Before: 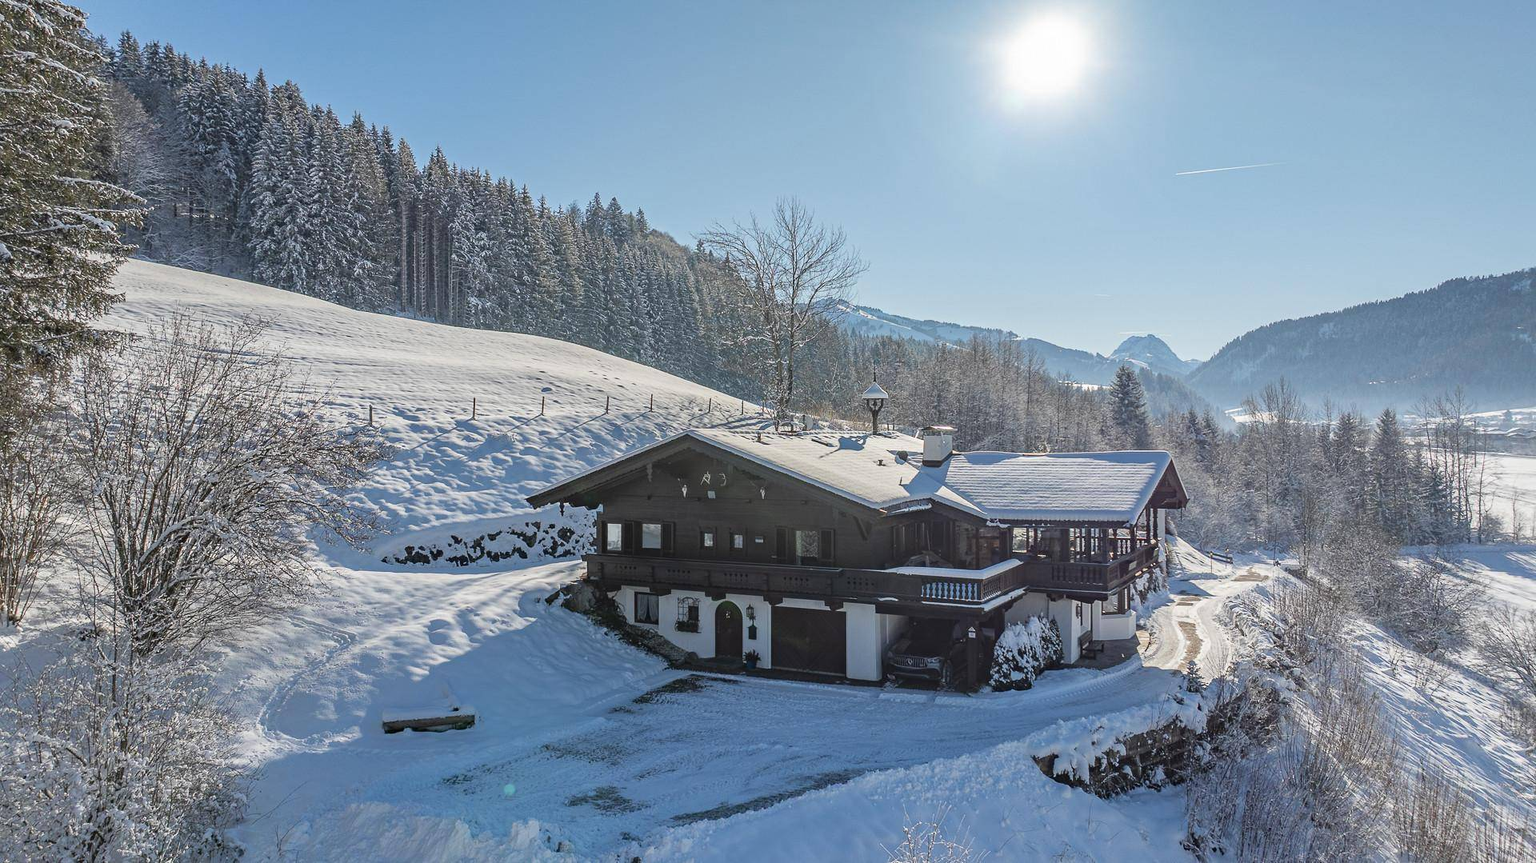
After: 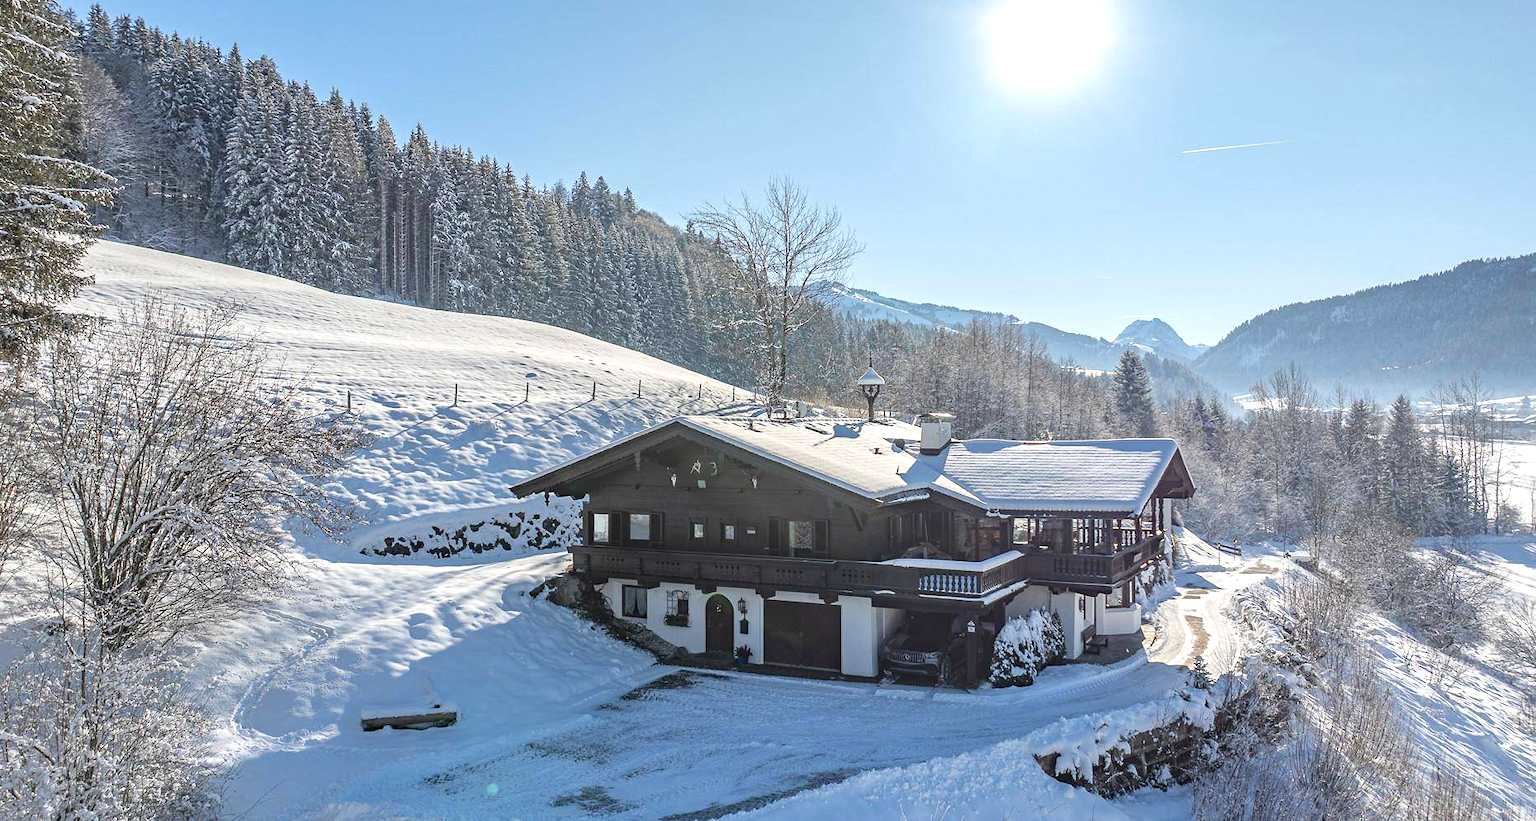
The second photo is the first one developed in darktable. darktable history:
crop: left 2.204%, top 3.178%, right 1.178%, bottom 4.854%
exposure: black level correction 0.001, exposure 0.499 EV, compensate highlight preservation false
